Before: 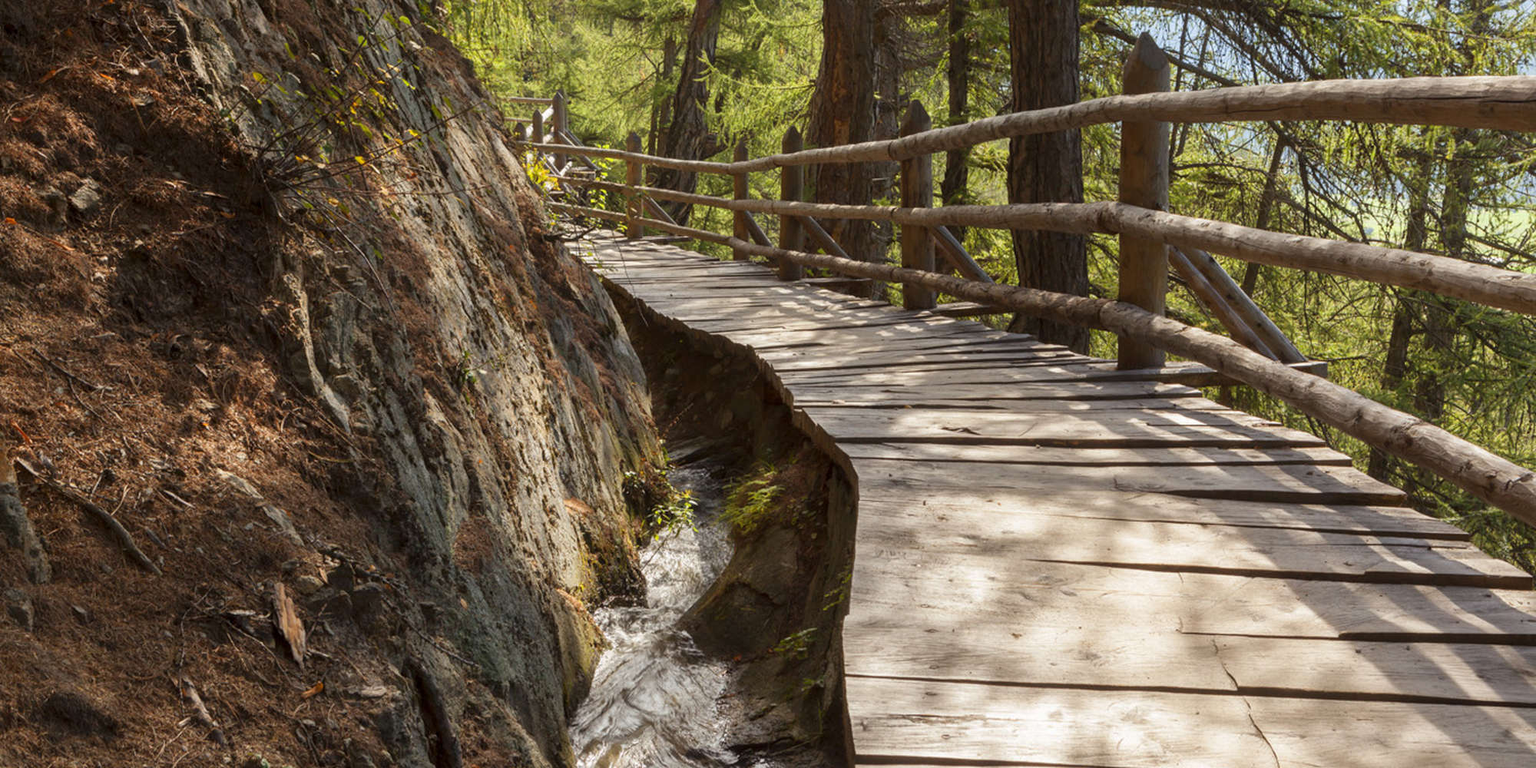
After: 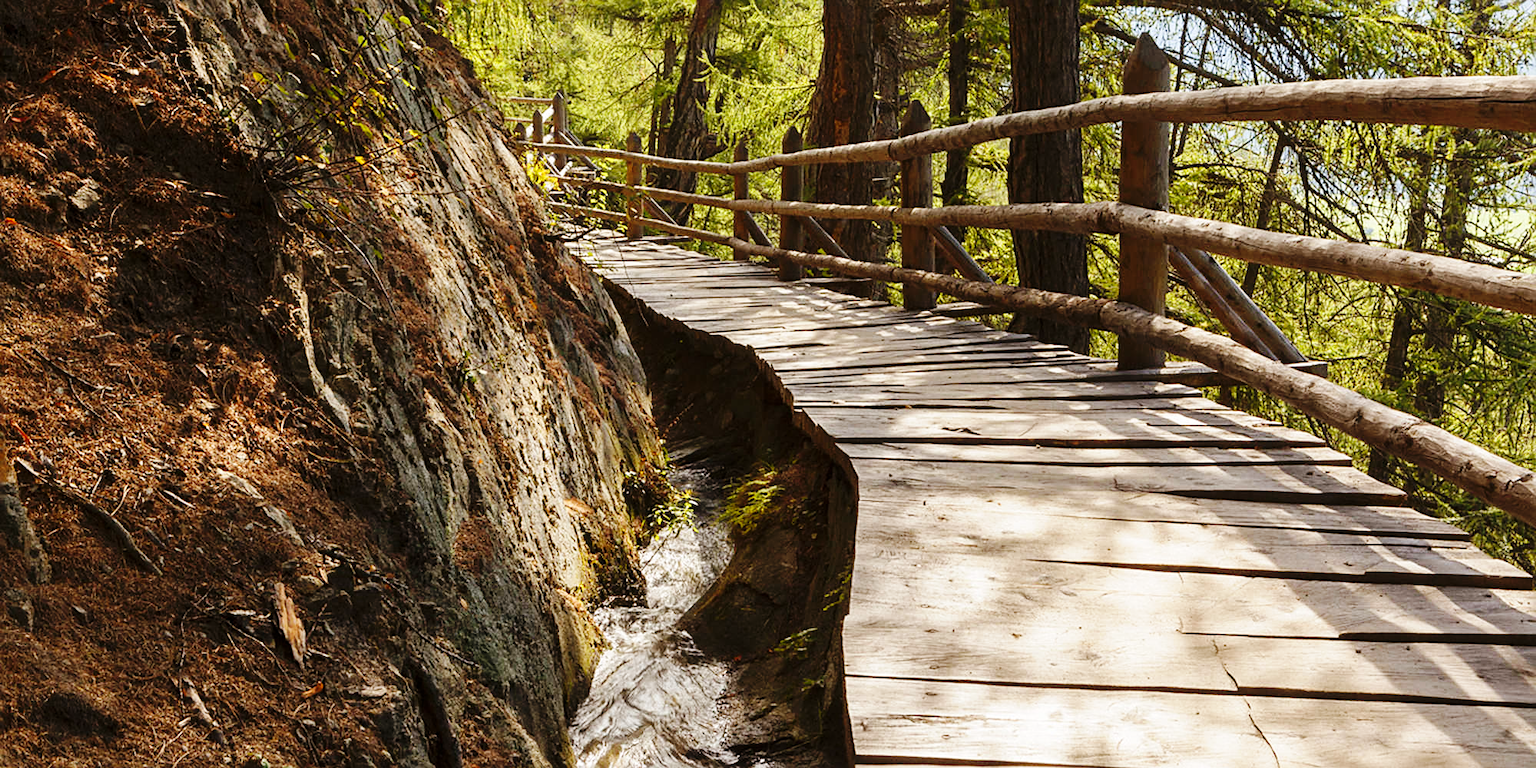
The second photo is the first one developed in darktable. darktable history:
sharpen: on, module defaults
color balance: mode lift, gamma, gain (sRGB), lift [1, 0.99, 1.01, 0.992], gamma [1, 1.037, 0.974, 0.963]
base curve: curves: ch0 [(0, 0) (0.036, 0.025) (0.121, 0.166) (0.206, 0.329) (0.605, 0.79) (1, 1)], preserve colors none
